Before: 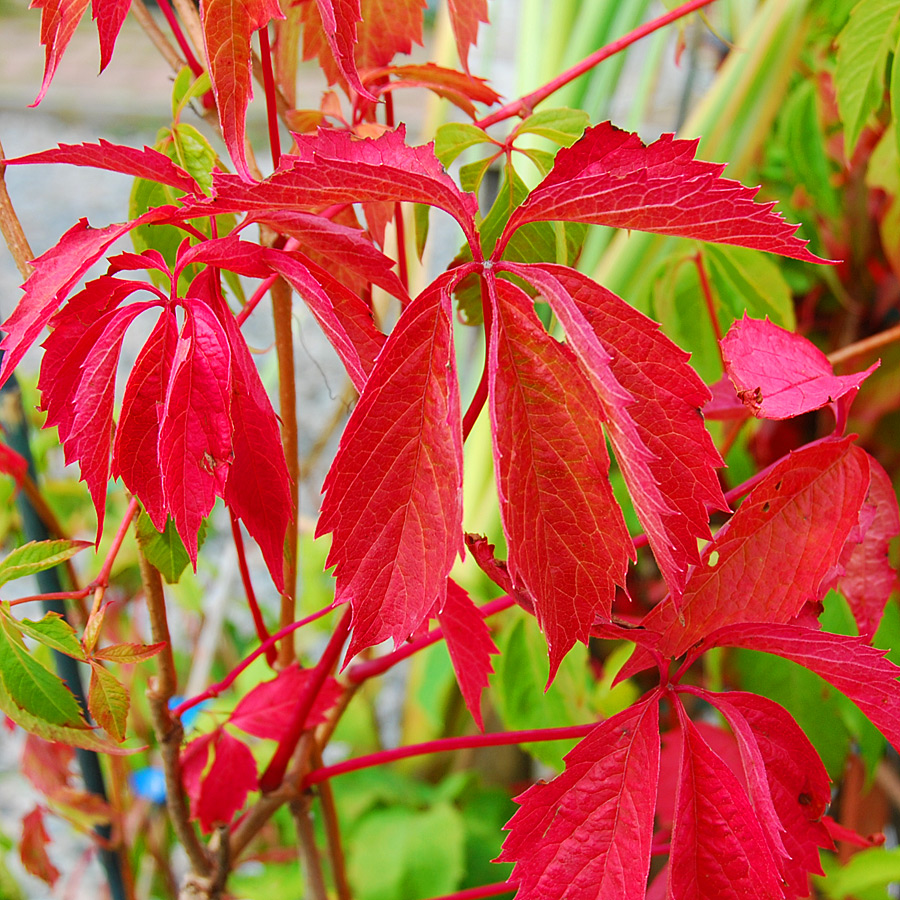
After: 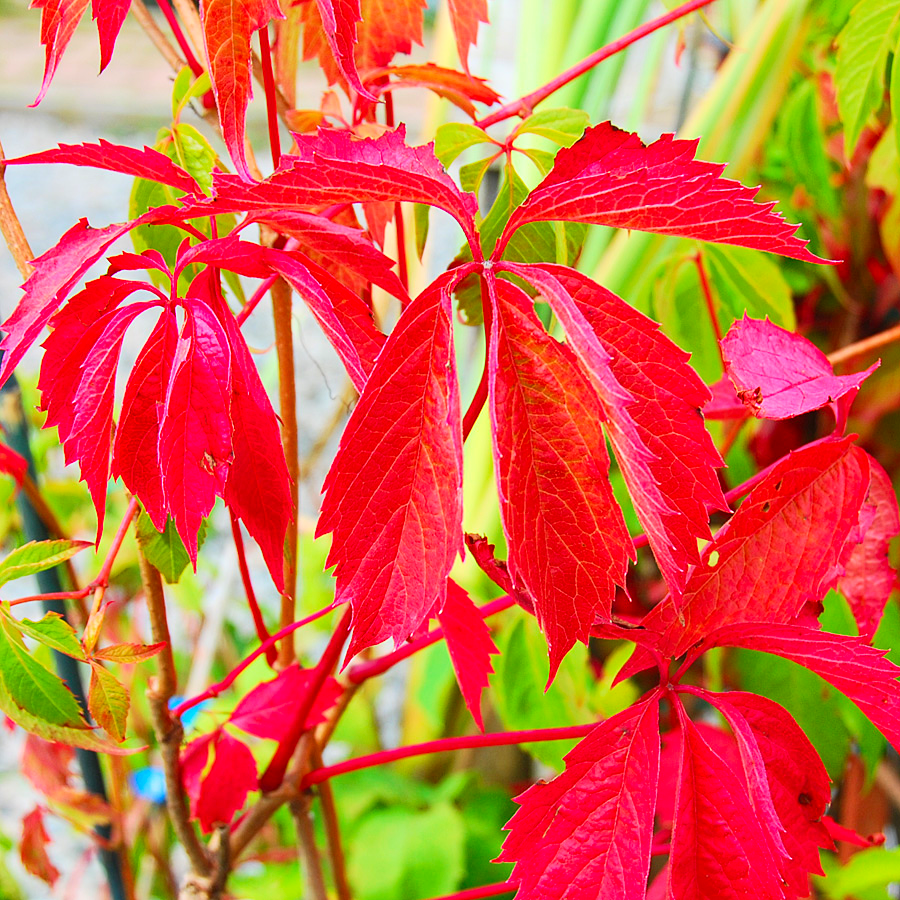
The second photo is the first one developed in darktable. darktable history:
contrast brightness saturation: contrast 0.204, brightness 0.155, saturation 0.219
